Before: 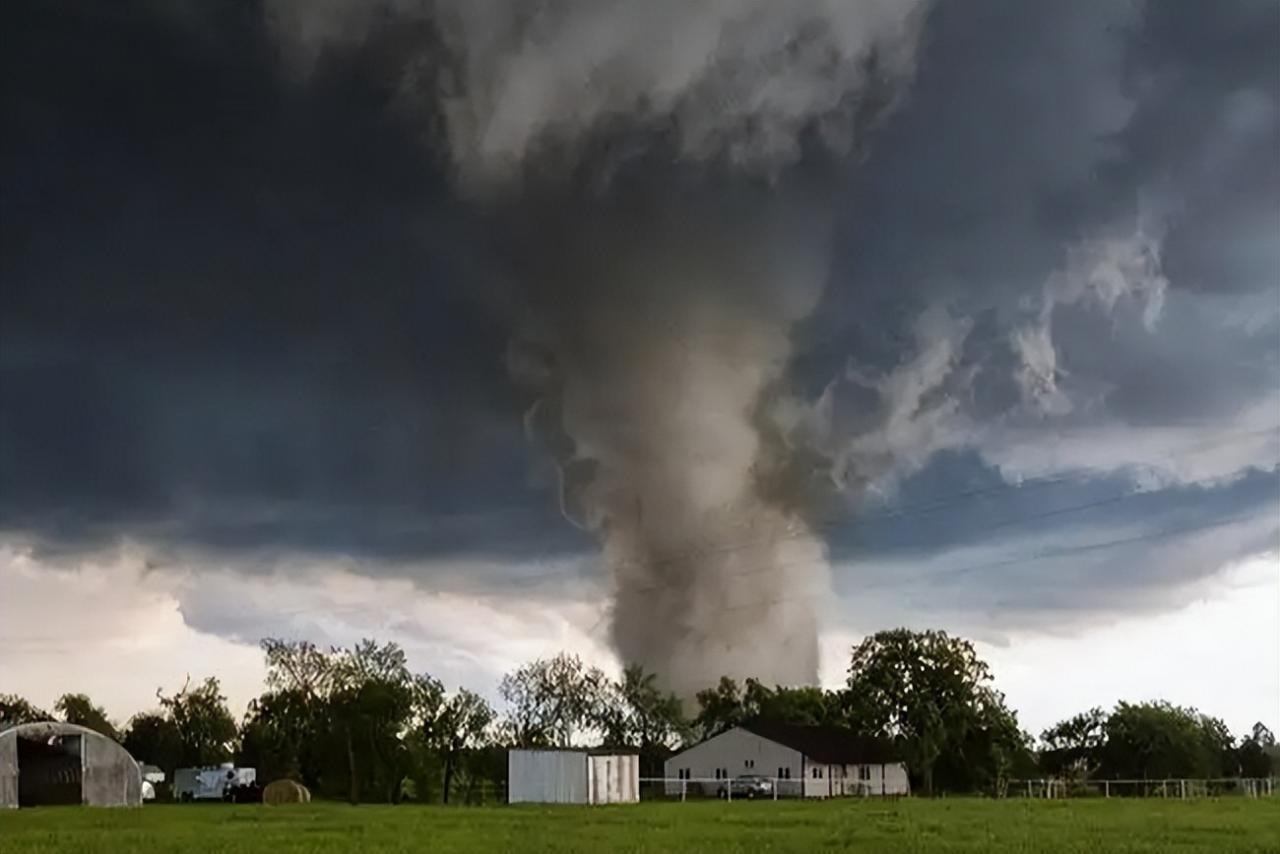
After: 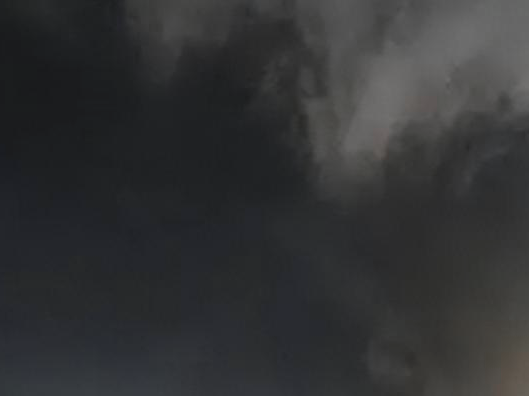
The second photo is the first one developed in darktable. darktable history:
crop and rotate: left 10.86%, top 0.101%, right 47.776%, bottom 53.424%
color zones: curves: ch0 [(0, 0.48) (0.209, 0.398) (0.305, 0.332) (0.429, 0.493) (0.571, 0.5) (0.714, 0.5) (0.857, 0.5) (1, 0.48)]; ch1 [(0, 0.736) (0.143, 0.625) (0.225, 0.371) (0.429, 0.256) (0.571, 0.241) (0.714, 0.213) (0.857, 0.48) (1, 0.736)]; ch2 [(0, 0.448) (0.143, 0.498) (0.286, 0.5) (0.429, 0.5) (0.571, 0.5) (0.714, 0.5) (0.857, 0.5) (1, 0.448)]
